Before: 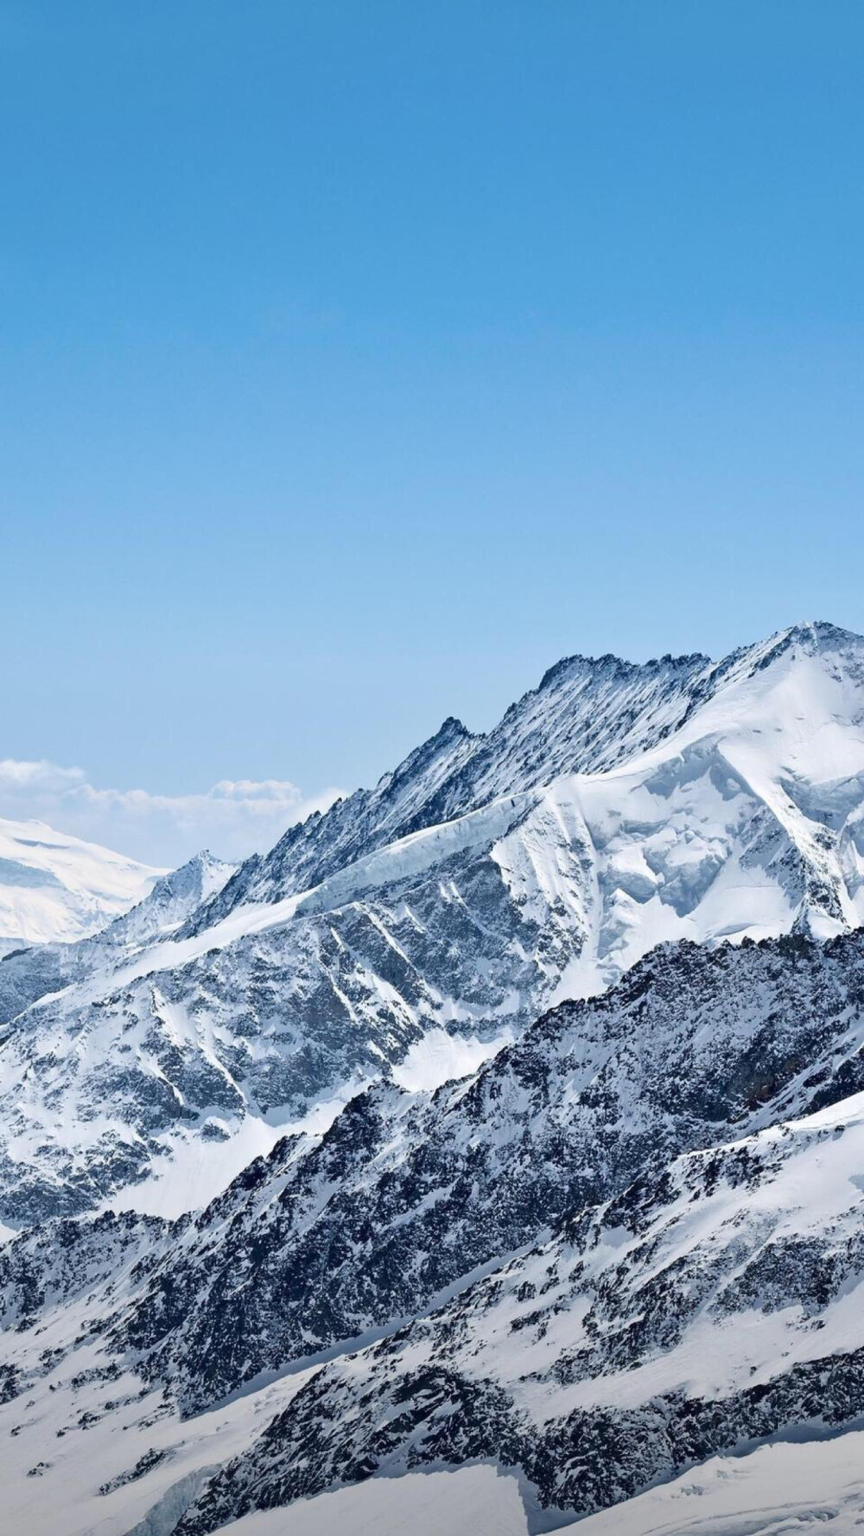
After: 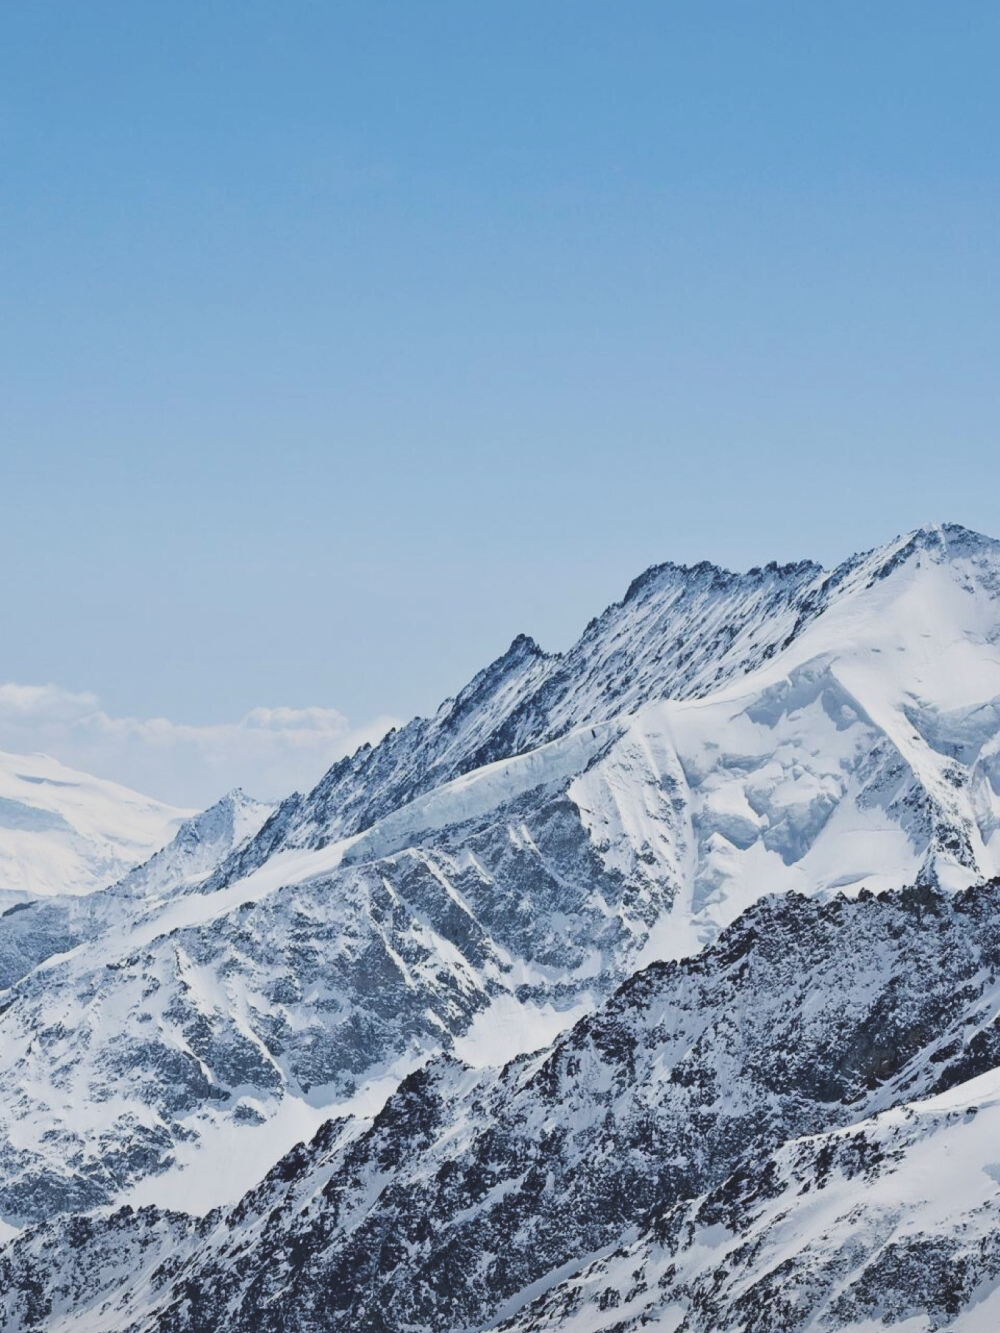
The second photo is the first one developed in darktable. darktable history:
filmic rgb: black relative exposure -7.65 EV, white relative exposure 3.99 EV, hardness 4.02, contrast 1.099, highlights saturation mix -29.36%
exposure: black level correction -0.027, compensate highlight preservation false
crop: top 11.052%, bottom 13.937%
